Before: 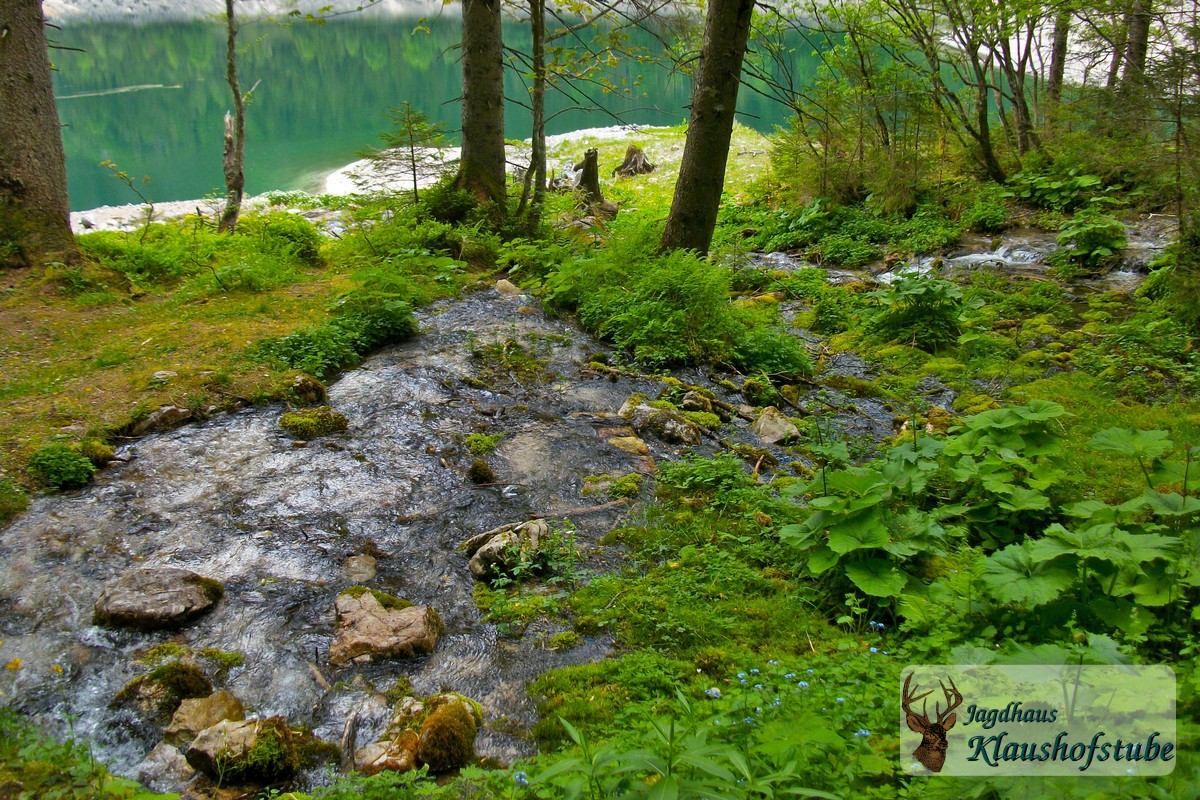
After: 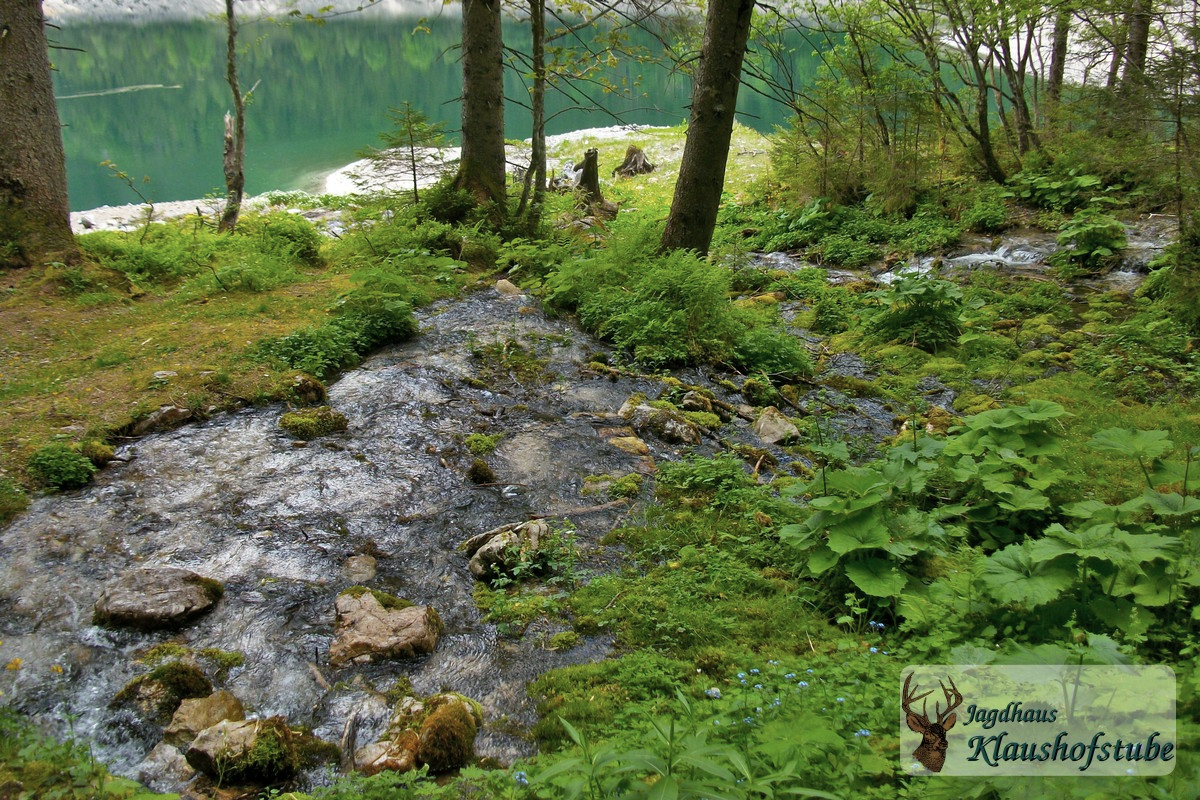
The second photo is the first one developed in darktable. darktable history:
color correction: highlights b* 0.02, saturation 0.801
